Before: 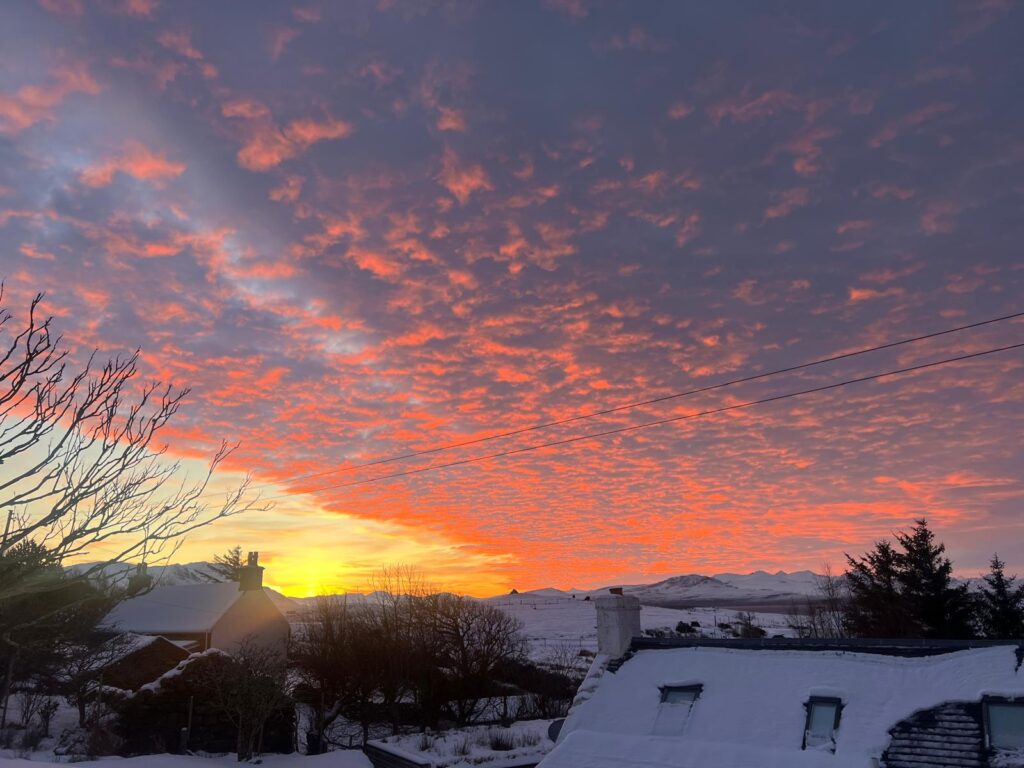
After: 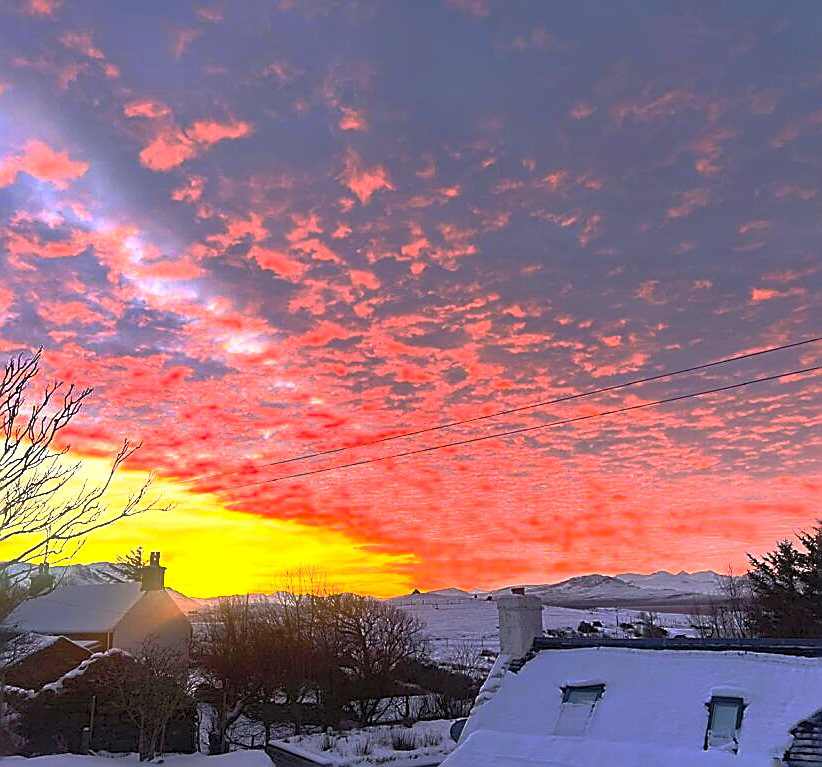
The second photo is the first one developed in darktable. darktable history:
crop and rotate: left 9.571%, right 10.132%
exposure: black level correction 0, exposure 0.895 EV, compensate highlight preservation false
sharpen: radius 1.675, amount 1.29
contrast brightness saturation: contrast 0.381, brightness 0.539
color balance rgb: power › hue 328.38°, highlights gain › luminance 14.725%, linear chroma grading › global chroma 23.218%, perceptual saturation grading › global saturation 20%, perceptual saturation grading › highlights -25.872%, perceptual saturation grading › shadows 49.645%, contrast -9.36%
base curve: curves: ch0 [(0, 0) (0.564, 0.291) (0.802, 0.731) (1, 1)], preserve colors none
shadows and highlights: soften with gaussian
